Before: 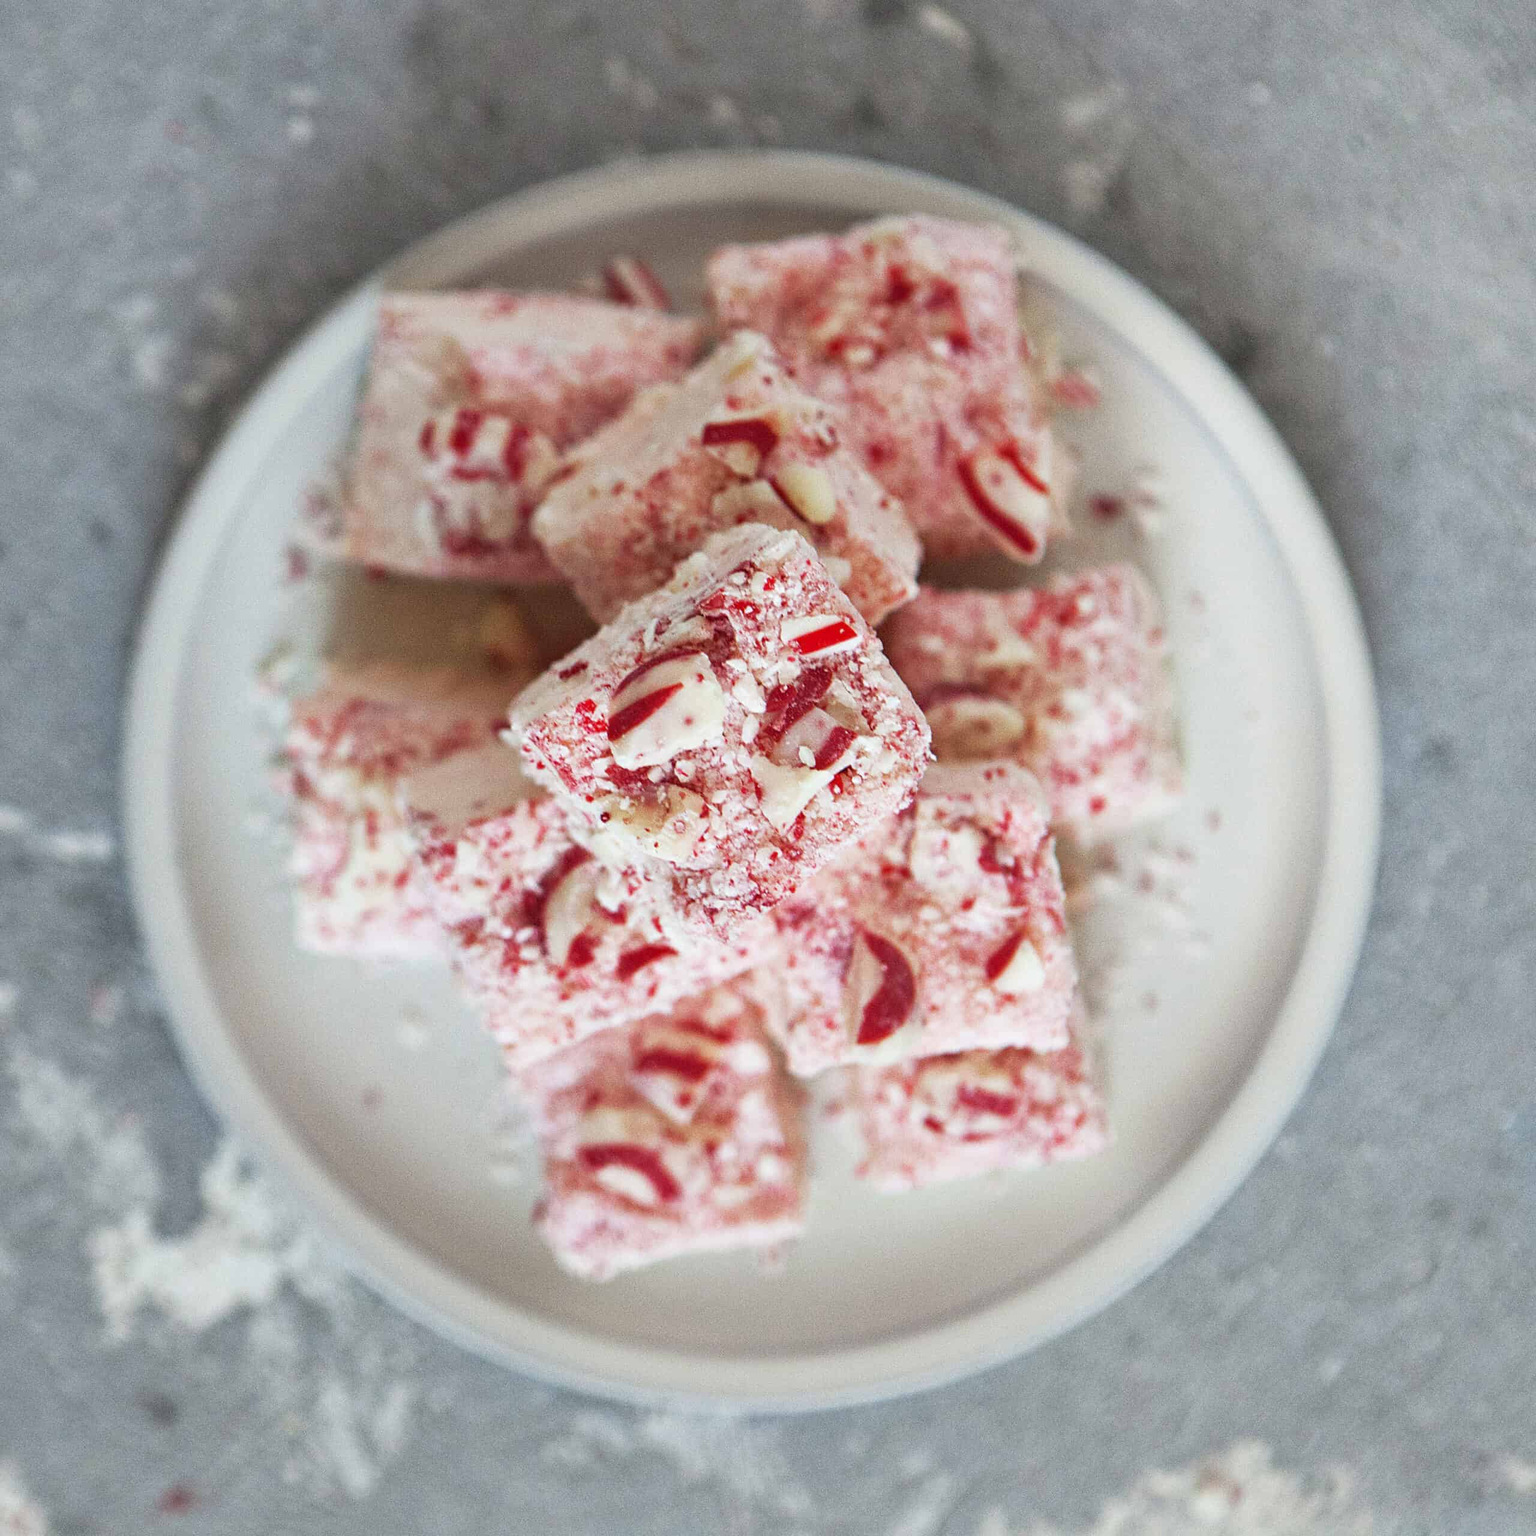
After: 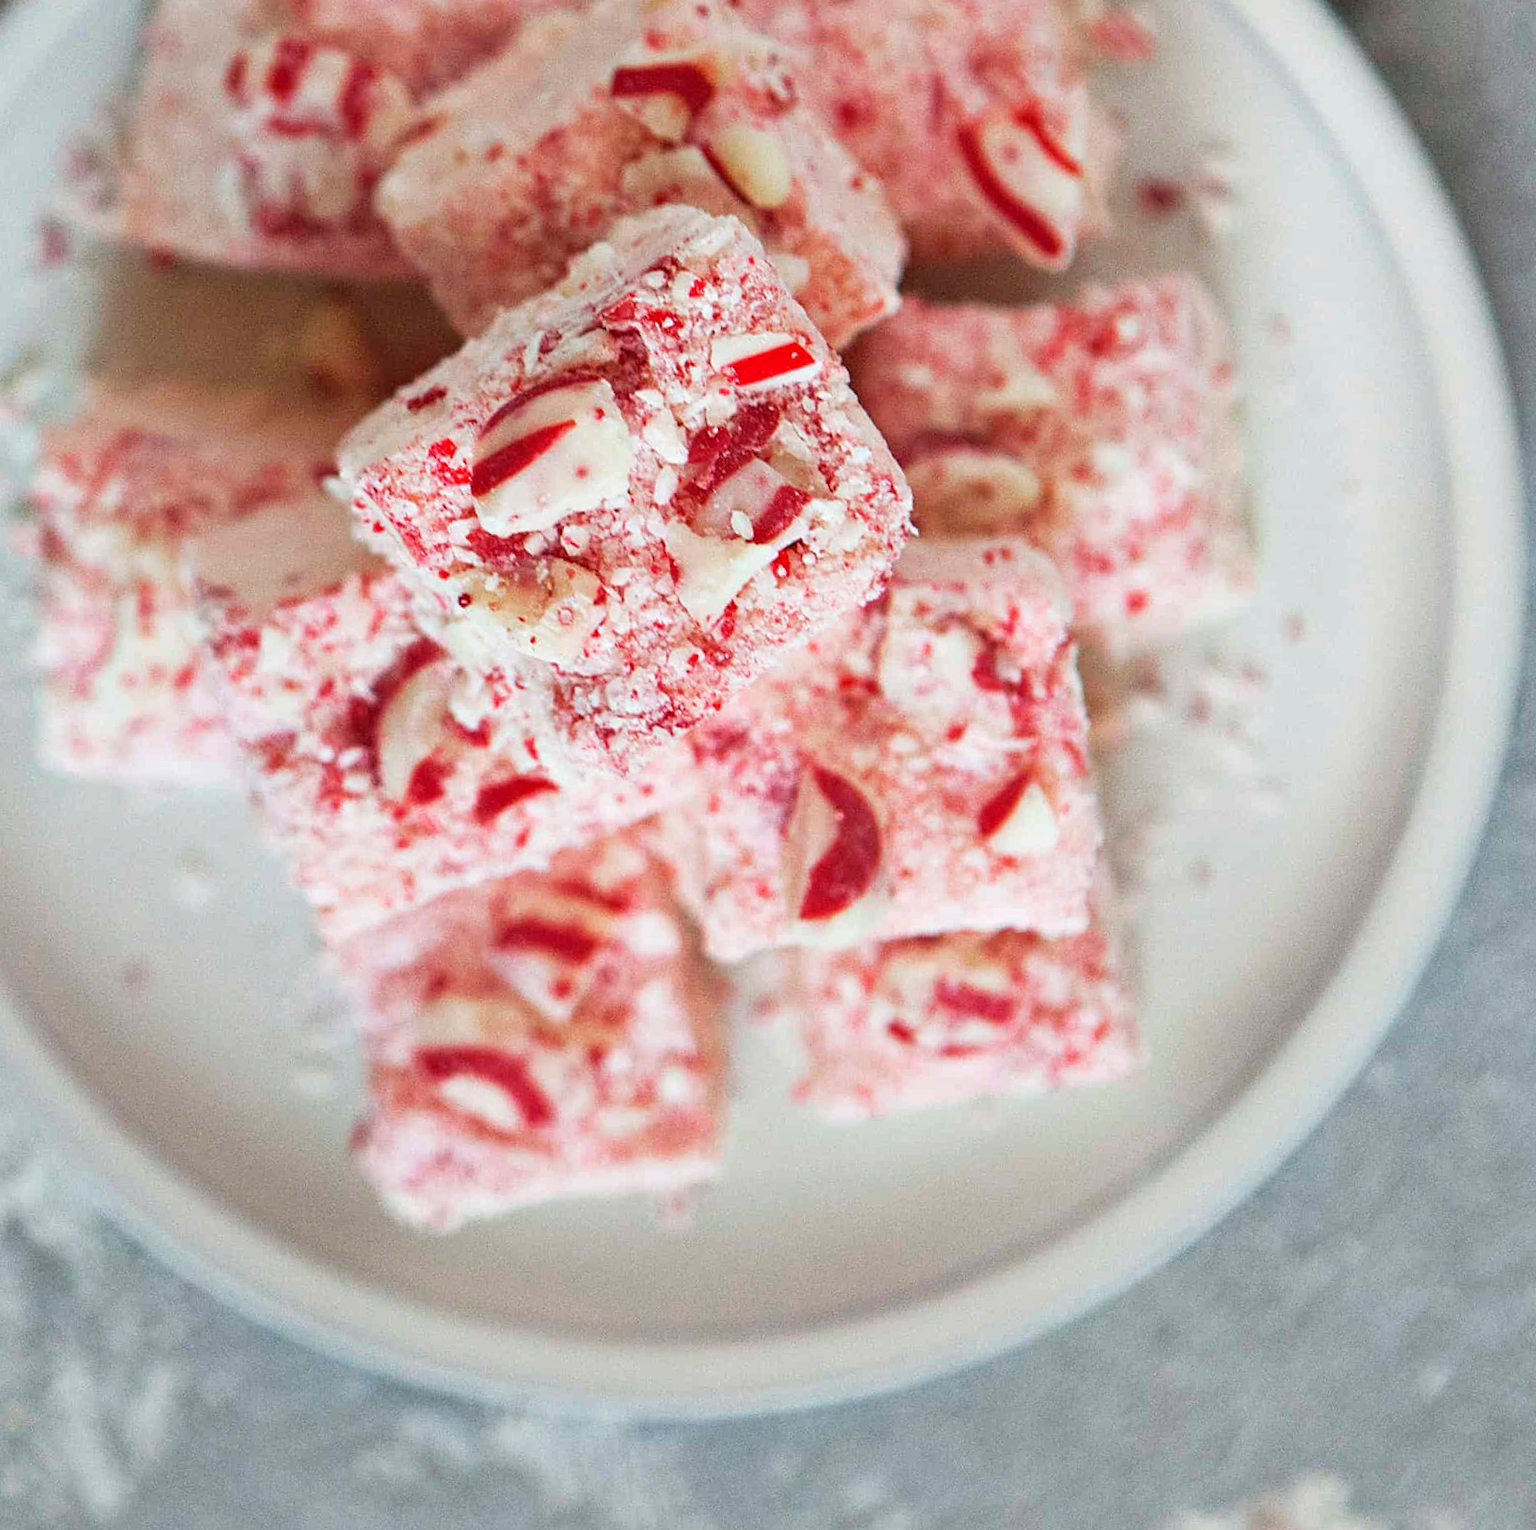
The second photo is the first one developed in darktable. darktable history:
rotate and perspective: rotation 1.57°, crop left 0.018, crop right 0.982, crop top 0.039, crop bottom 0.961
crop: left 16.871%, top 22.857%, right 9.116%
